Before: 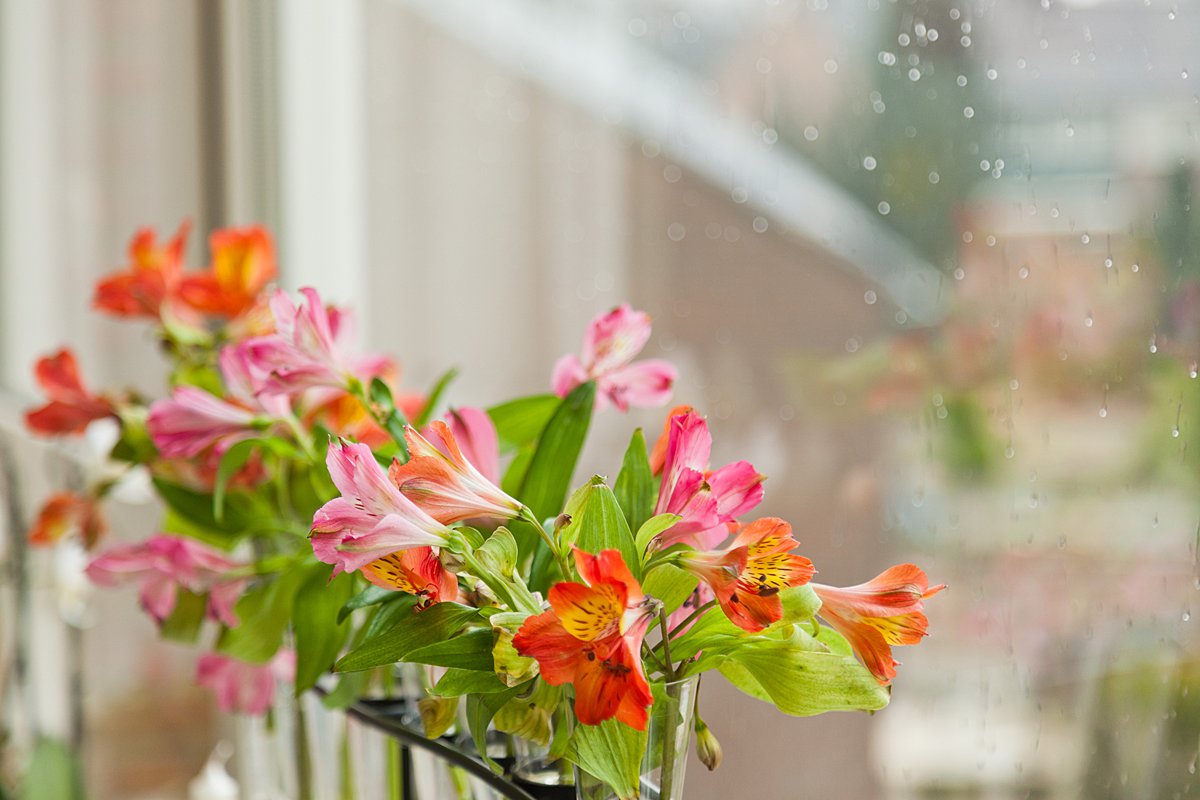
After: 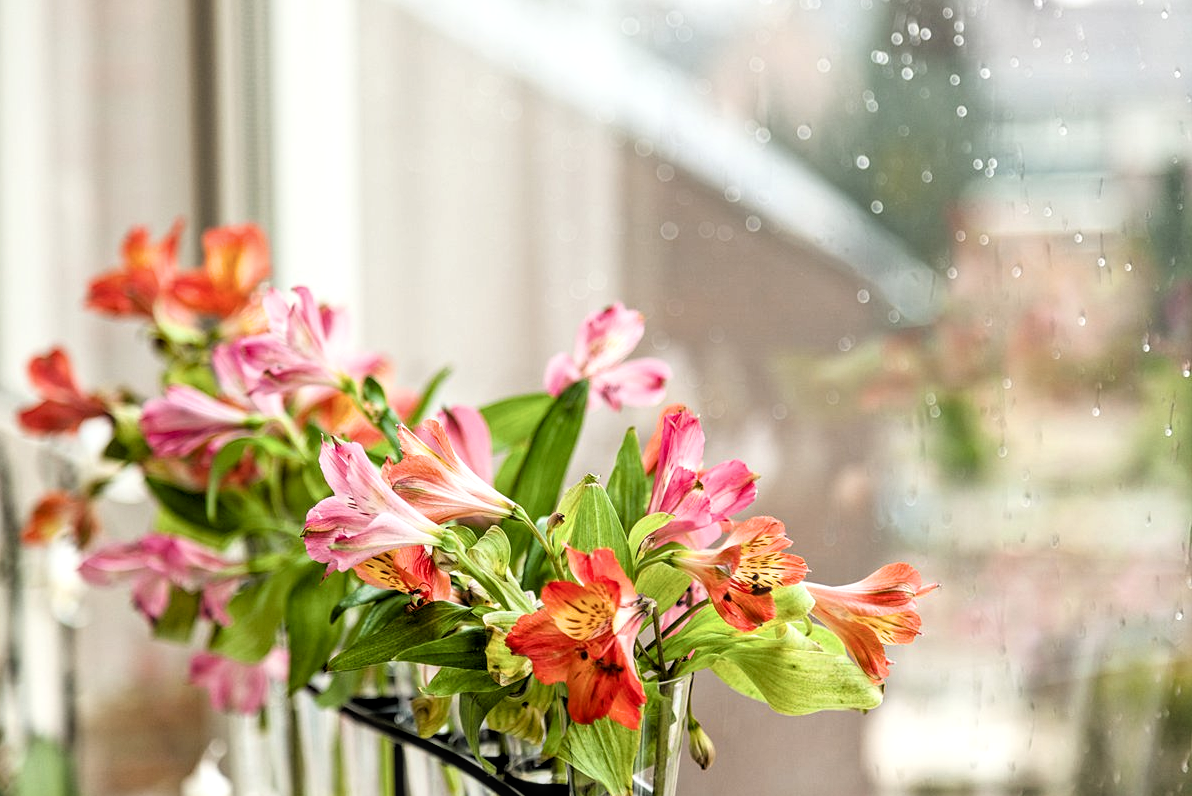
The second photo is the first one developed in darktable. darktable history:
local contrast: on, module defaults
filmic rgb: black relative exposure -3.57 EV, white relative exposure 2.29 EV, hardness 3.41
crop and rotate: left 0.614%, top 0.179%, bottom 0.309%
